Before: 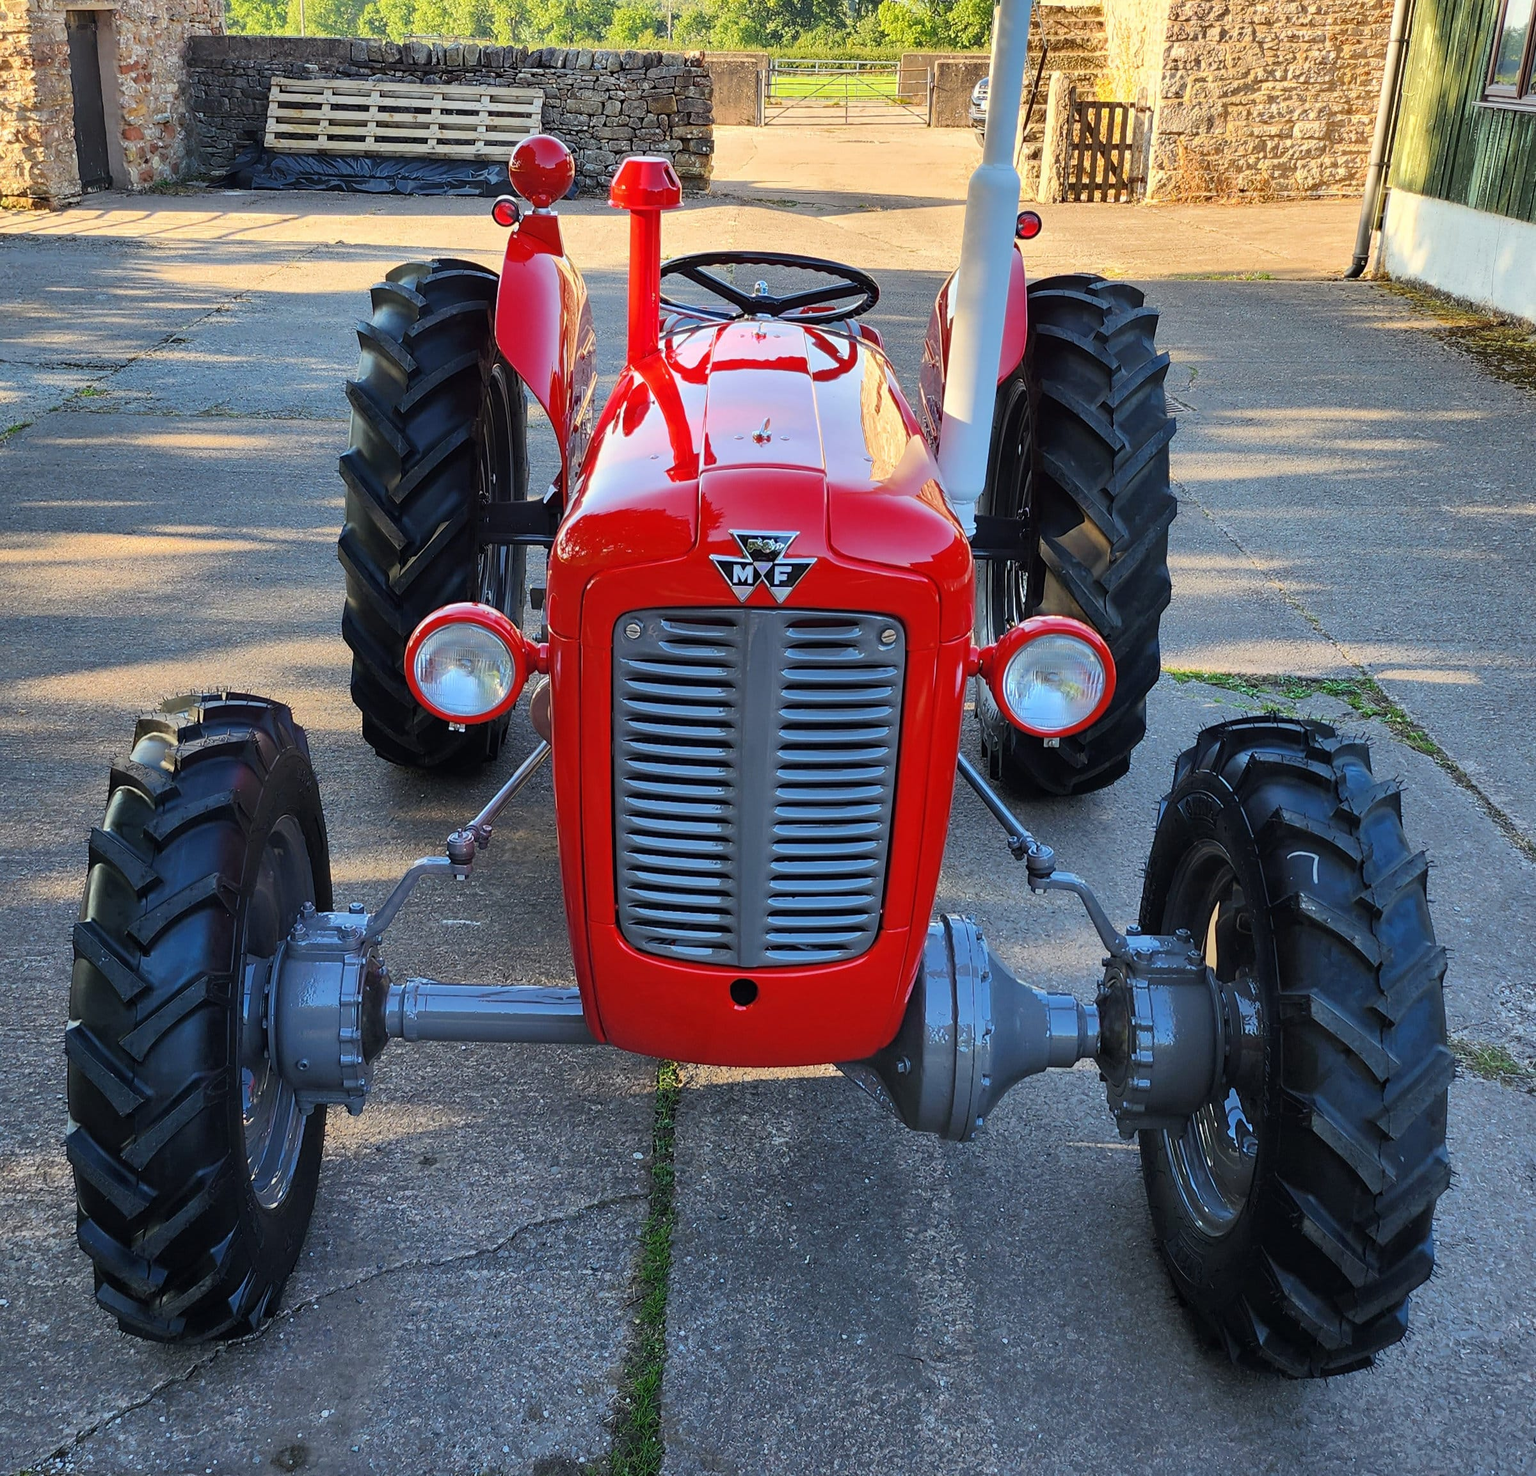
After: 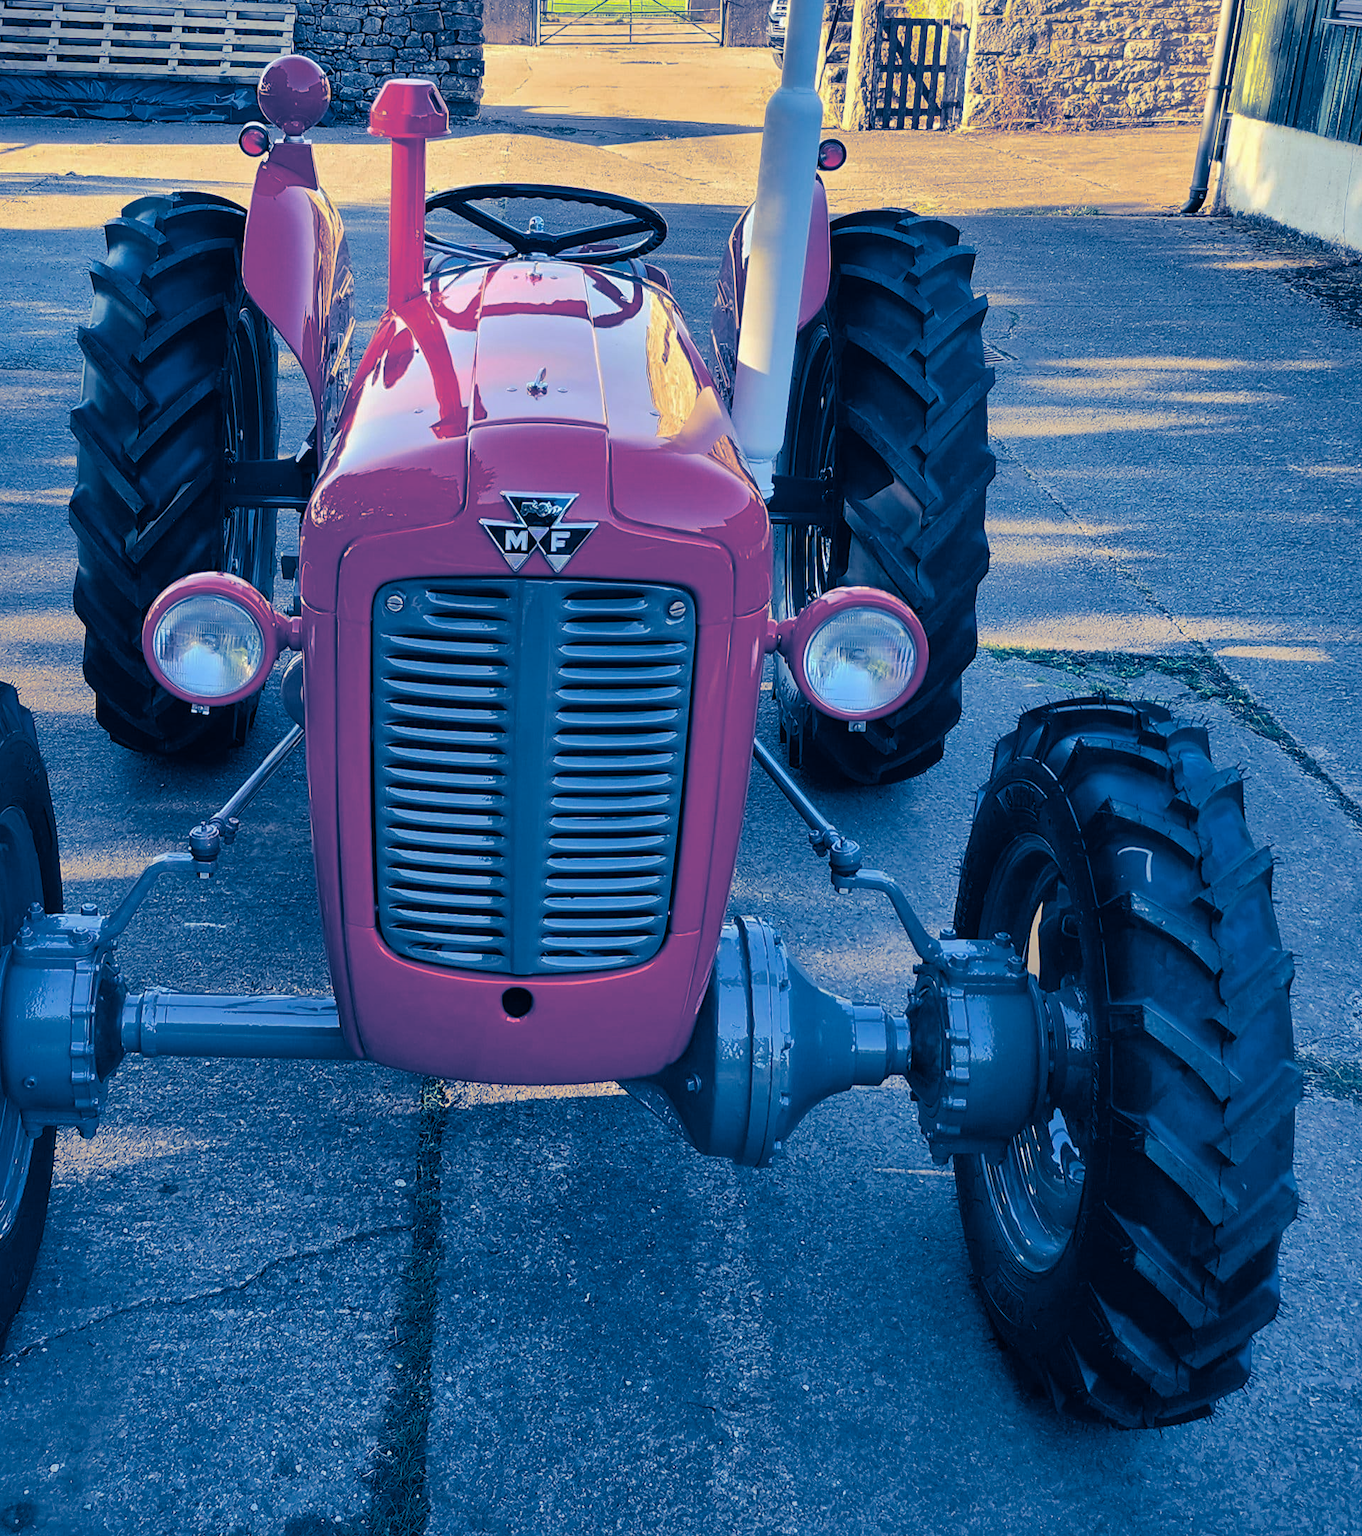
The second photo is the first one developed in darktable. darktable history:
crop and rotate: left 17.959%, top 5.771%, right 1.742%
shadows and highlights: on, module defaults
split-toning: shadows › hue 226.8°, shadows › saturation 1, highlights › saturation 0, balance -61.41
